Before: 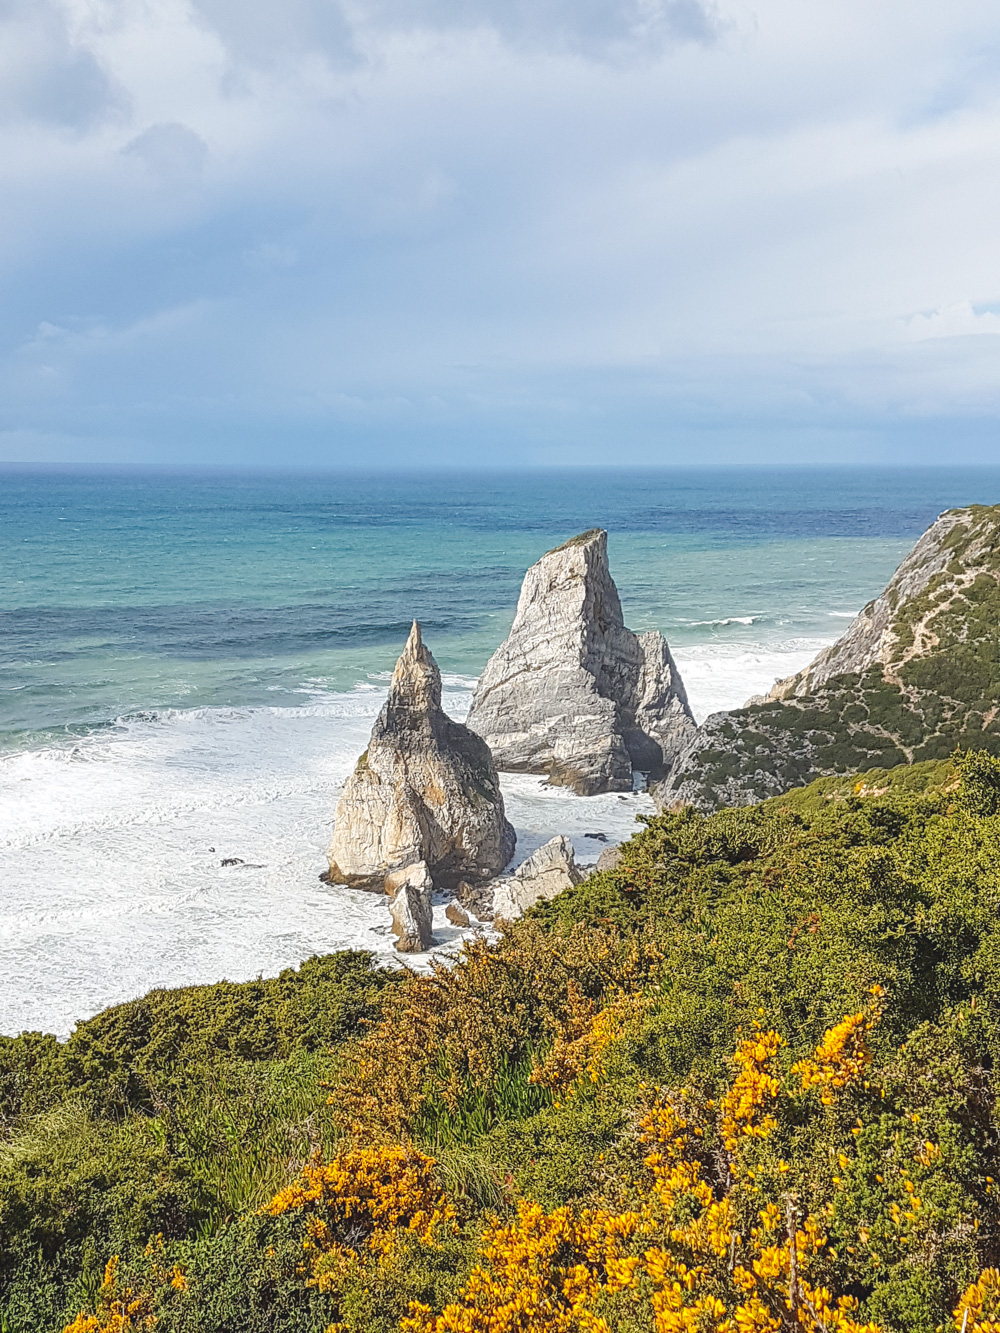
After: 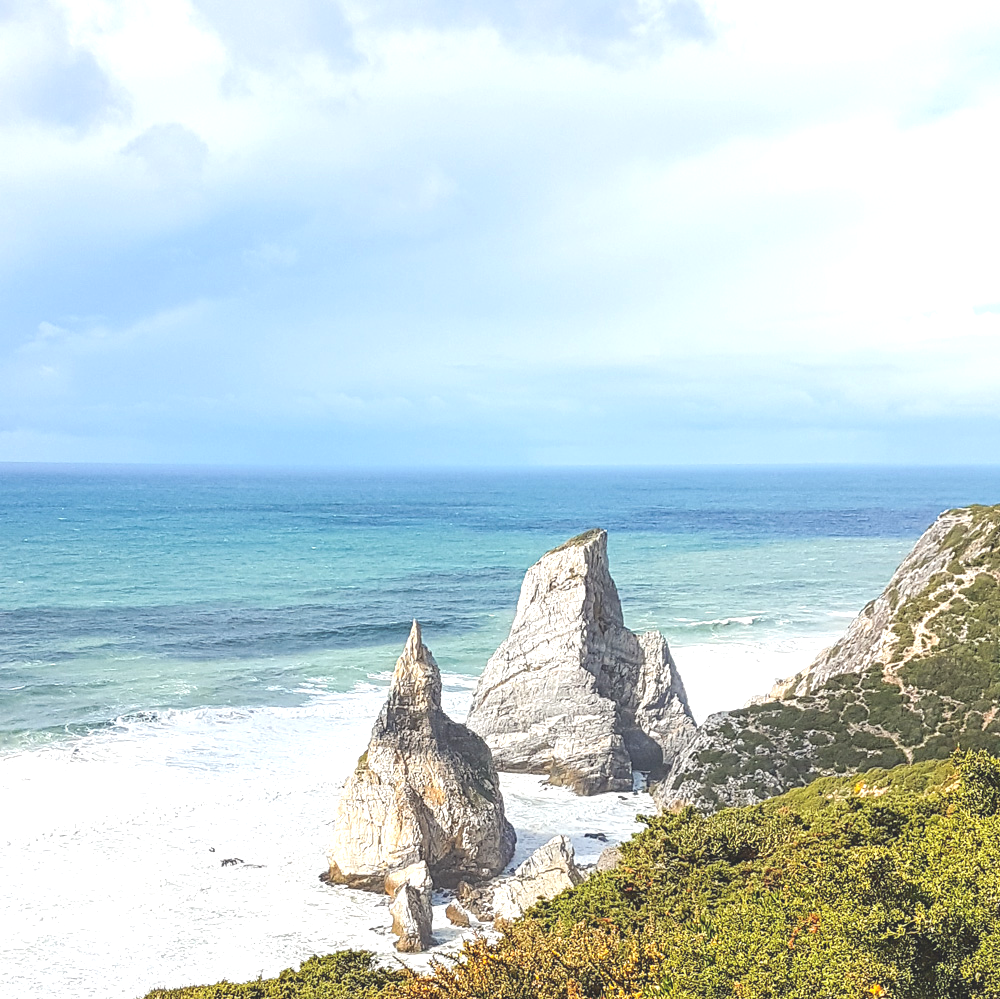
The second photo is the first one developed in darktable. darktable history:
crop: bottom 24.988%
exposure: black level correction -0.005, exposure 0.622 EV, compensate highlight preservation false
